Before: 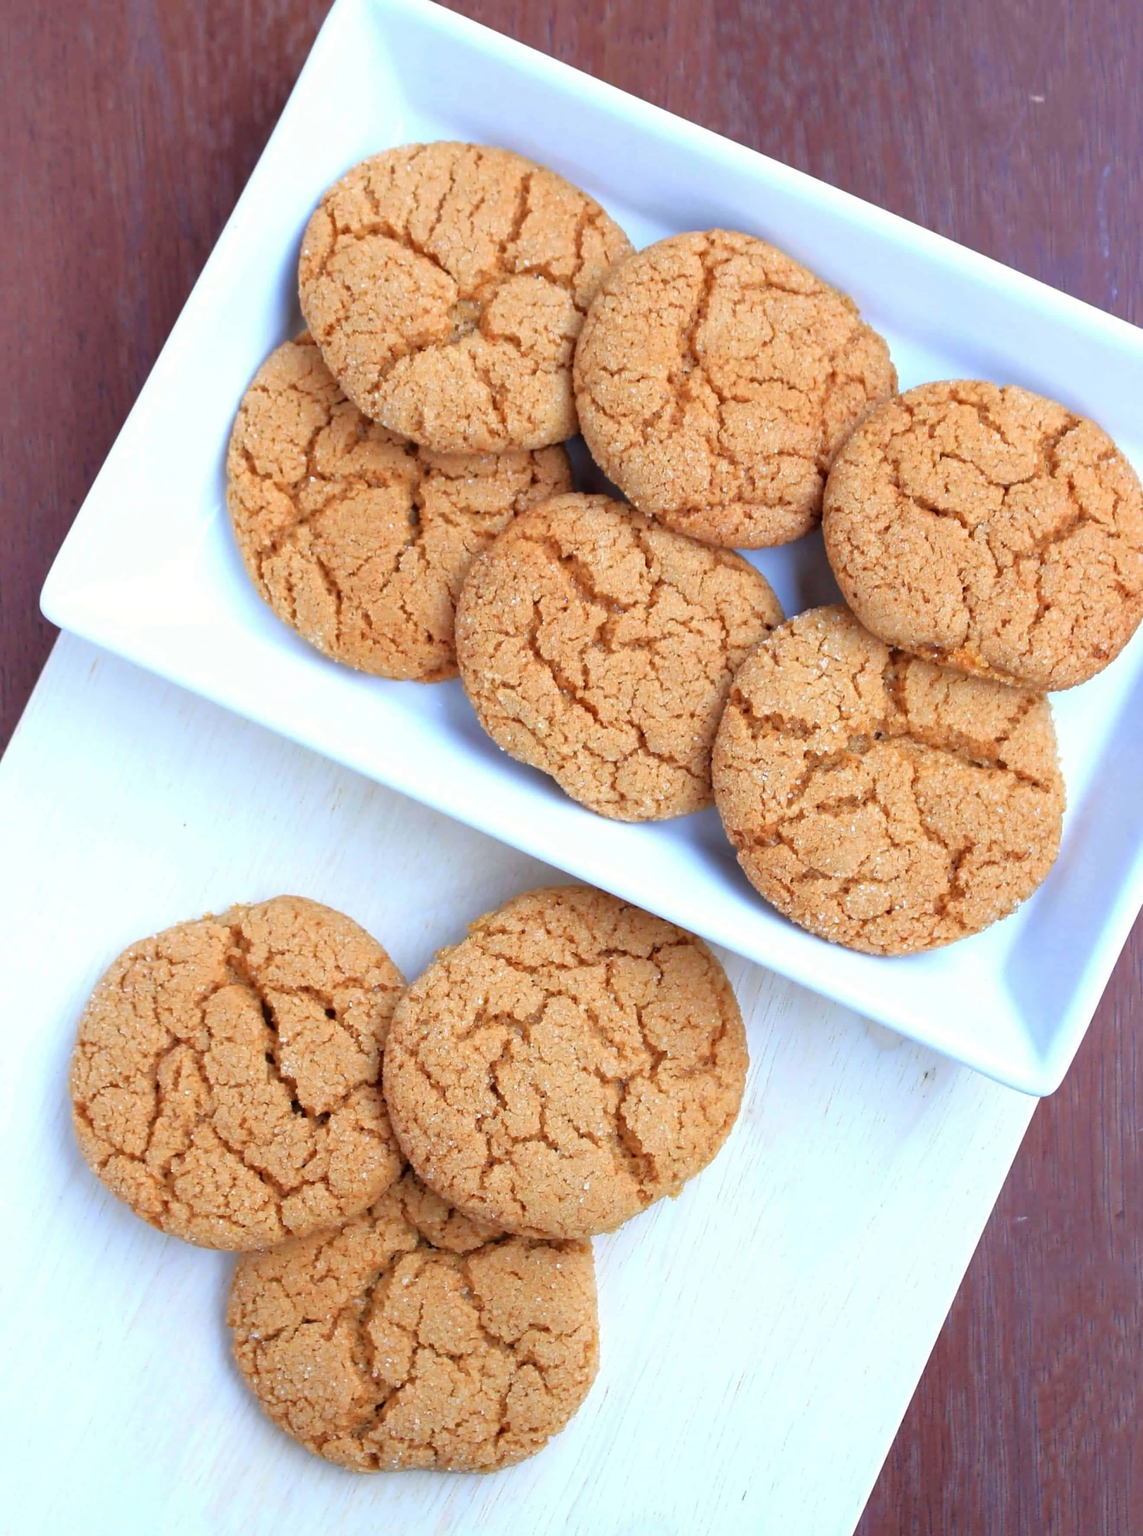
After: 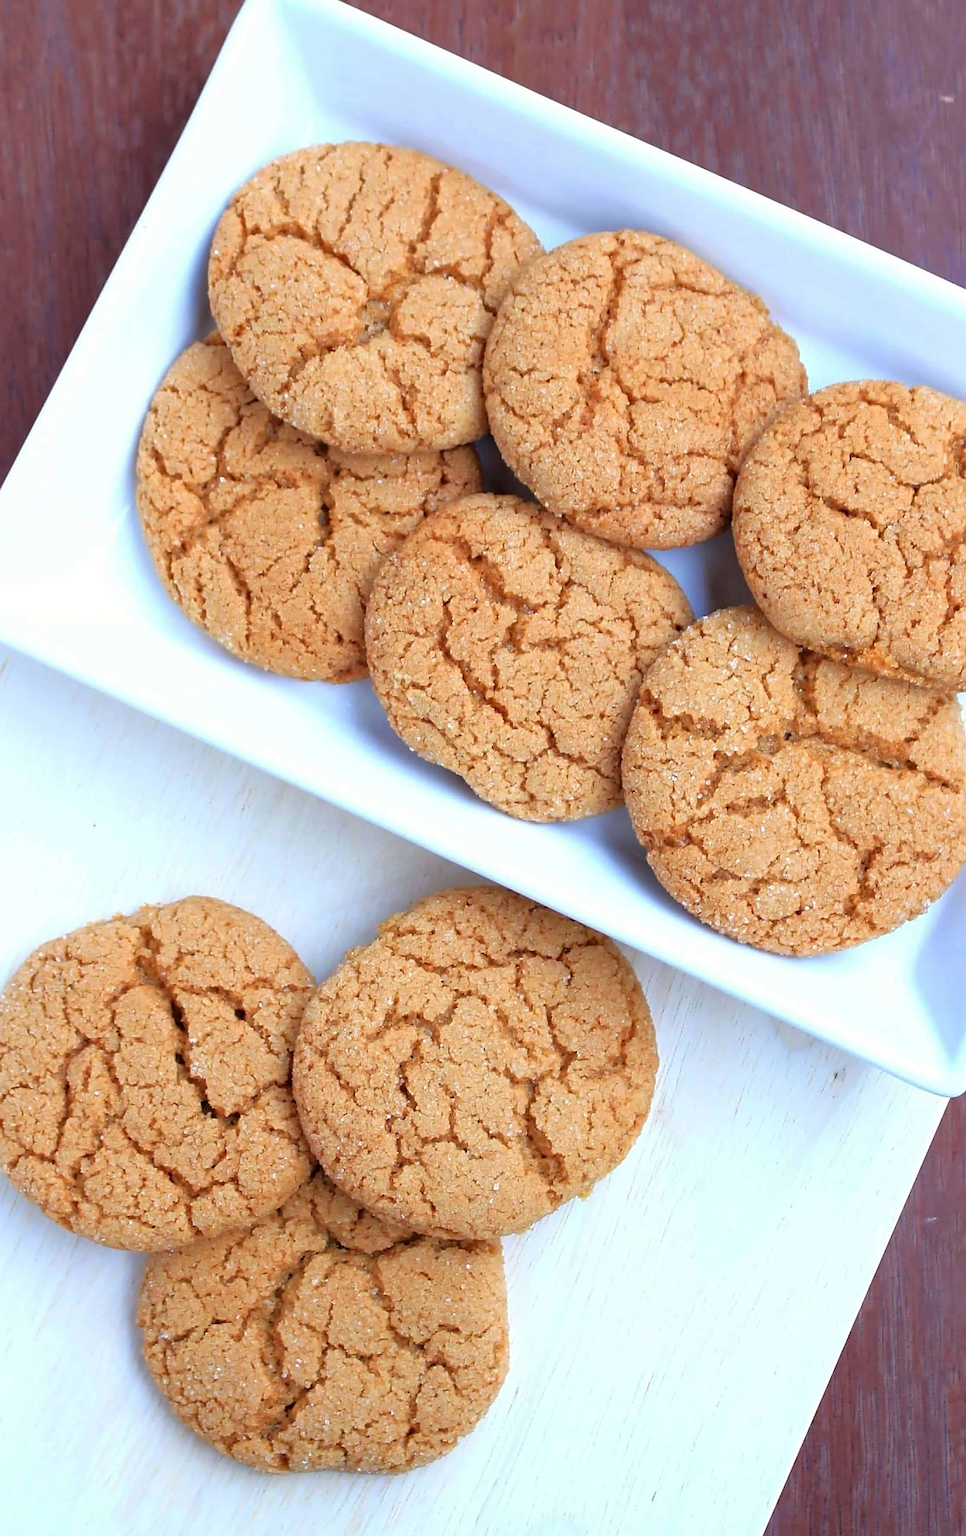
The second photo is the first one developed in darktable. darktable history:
crop: left 7.951%, right 7.467%
sharpen: on, module defaults
